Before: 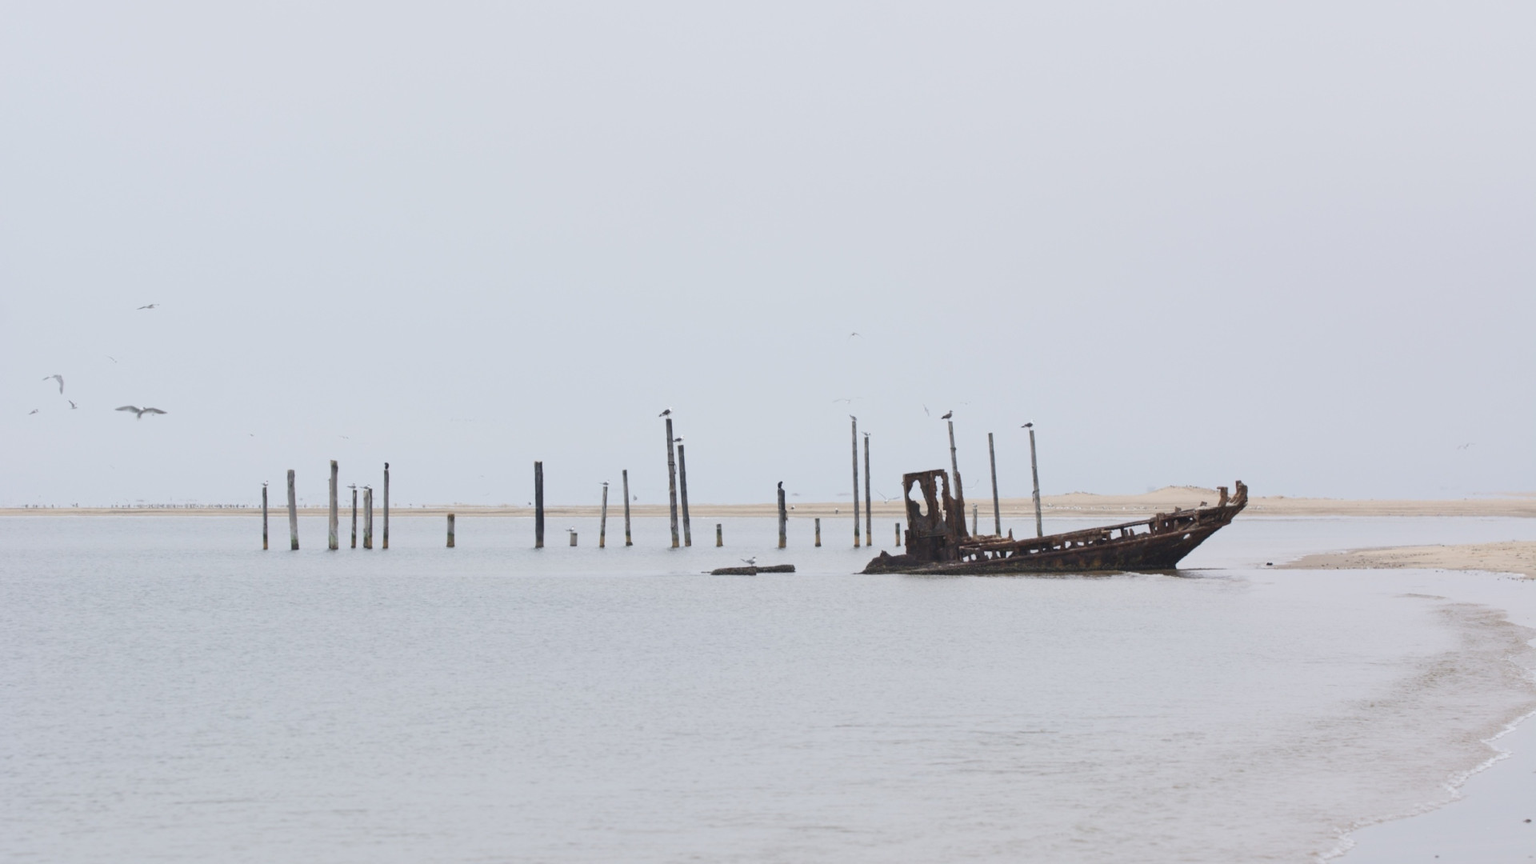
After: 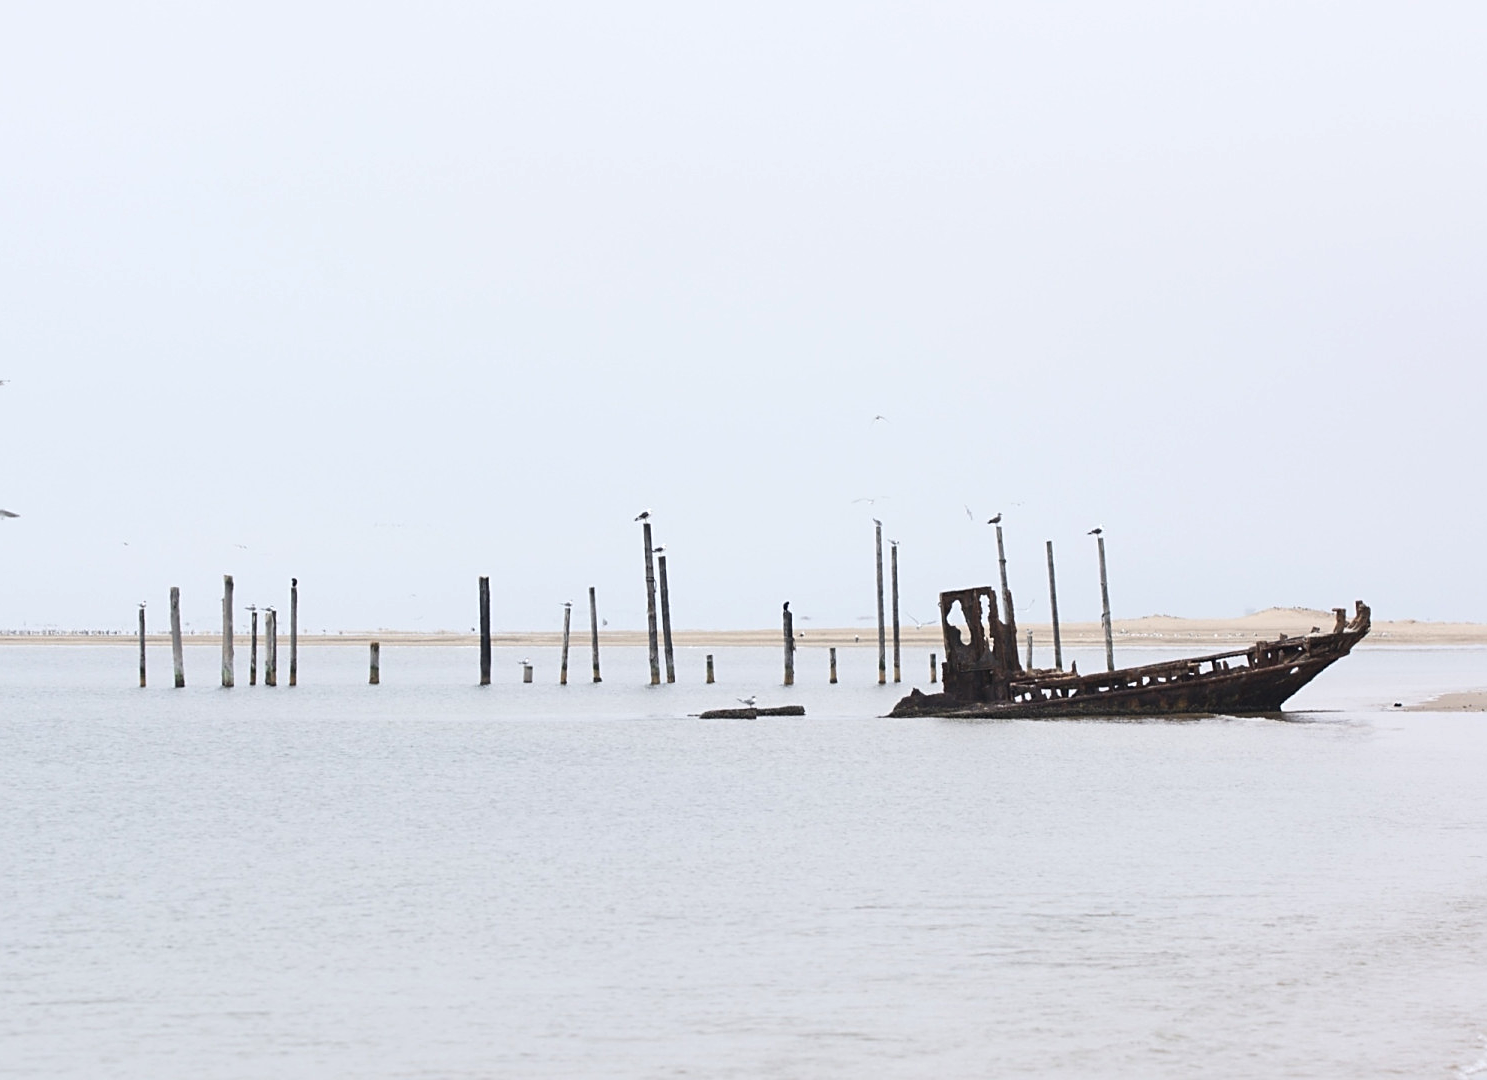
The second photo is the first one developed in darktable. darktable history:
tone equalizer: -8 EV -0.417 EV, -7 EV -0.389 EV, -6 EV -0.333 EV, -5 EV -0.222 EV, -3 EV 0.222 EV, -2 EV 0.333 EV, -1 EV 0.389 EV, +0 EV 0.417 EV, edges refinement/feathering 500, mask exposure compensation -1.57 EV, preserve details no
sharpen: on, module defaults
crop: left 9.88%, right 12.664%
